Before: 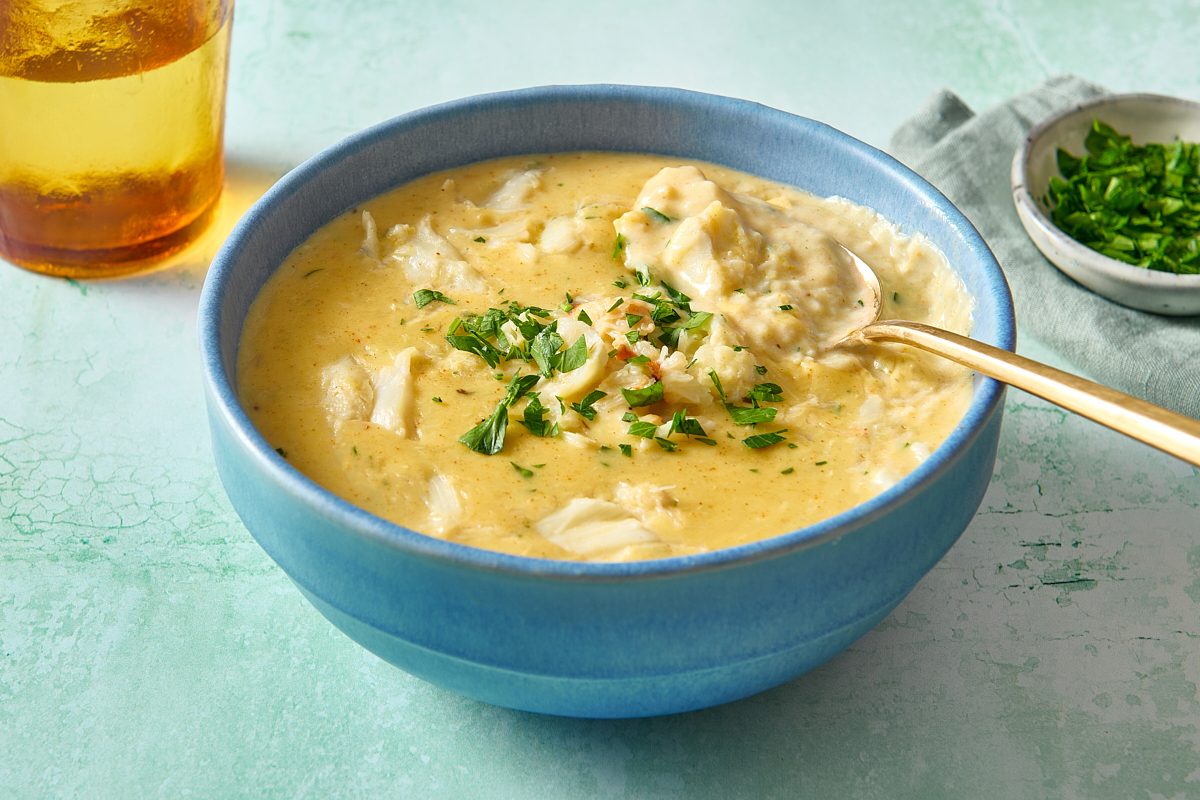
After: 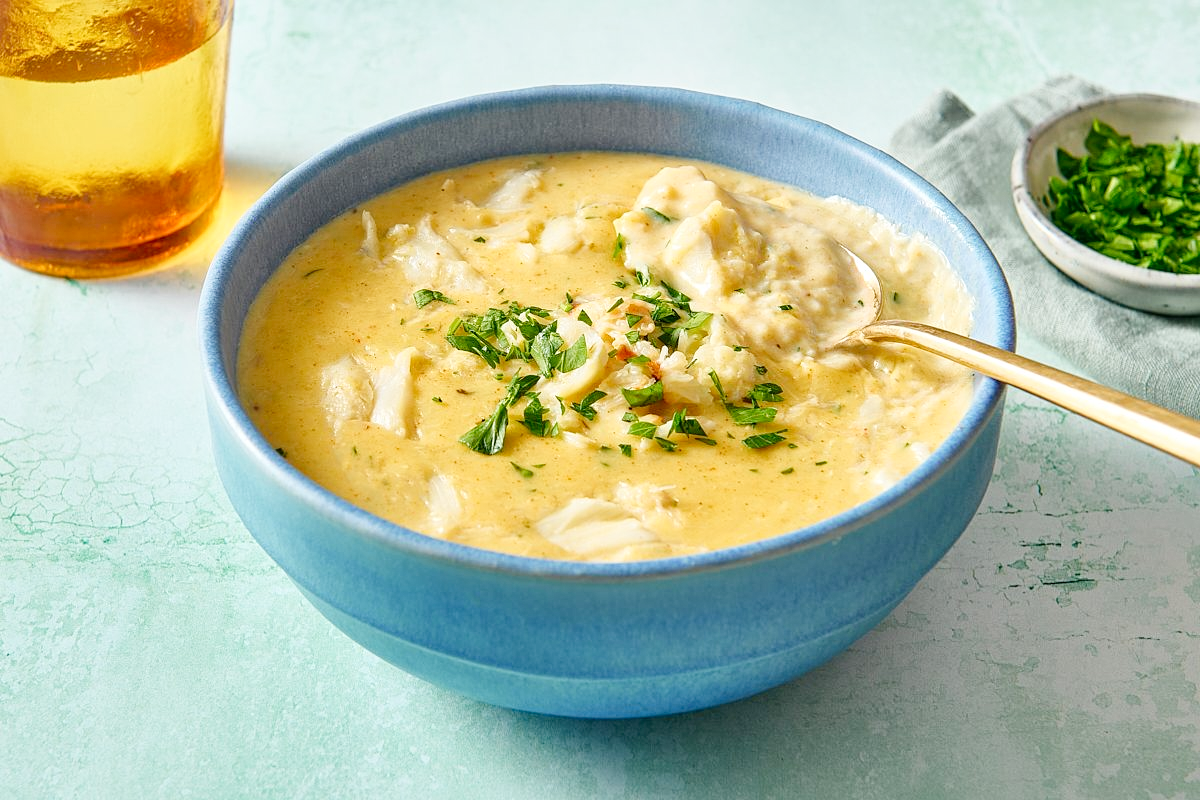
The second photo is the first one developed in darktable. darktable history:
contrast equalizer: octaves 7, y [[0.5 ×4, 0.467, 0.376], [0.5 ×6], [0.5 ×6], [0 ×6], [0 ×6]], mix -0.984
tone curve: curves: ch0 [(0, 0) (0.051, 0.047) (0.102, 0.099) (0.228, 0.262) (0.446, 0.527) (0.695, 0.778) (0.908, 0.946) (1, 1)]; ch1 [(0, 0) (0.339, 0.298) (0.402, 0.363) (0.453, 0.413) (0.485, 0.469) (0.494, 0.493) (0.504, 0.501) (0.525, 0.533) (0.563, 0.591) (0.597, 0.631) (1, 1)]; ch2 [(0, 0) (0.48, 0.48) (0.504, 0.5) (0.539, 0.554) (0.59, 0.628) (0.642, 0.682) (0.824, 0.815) (1, 1)], preserve colors none
